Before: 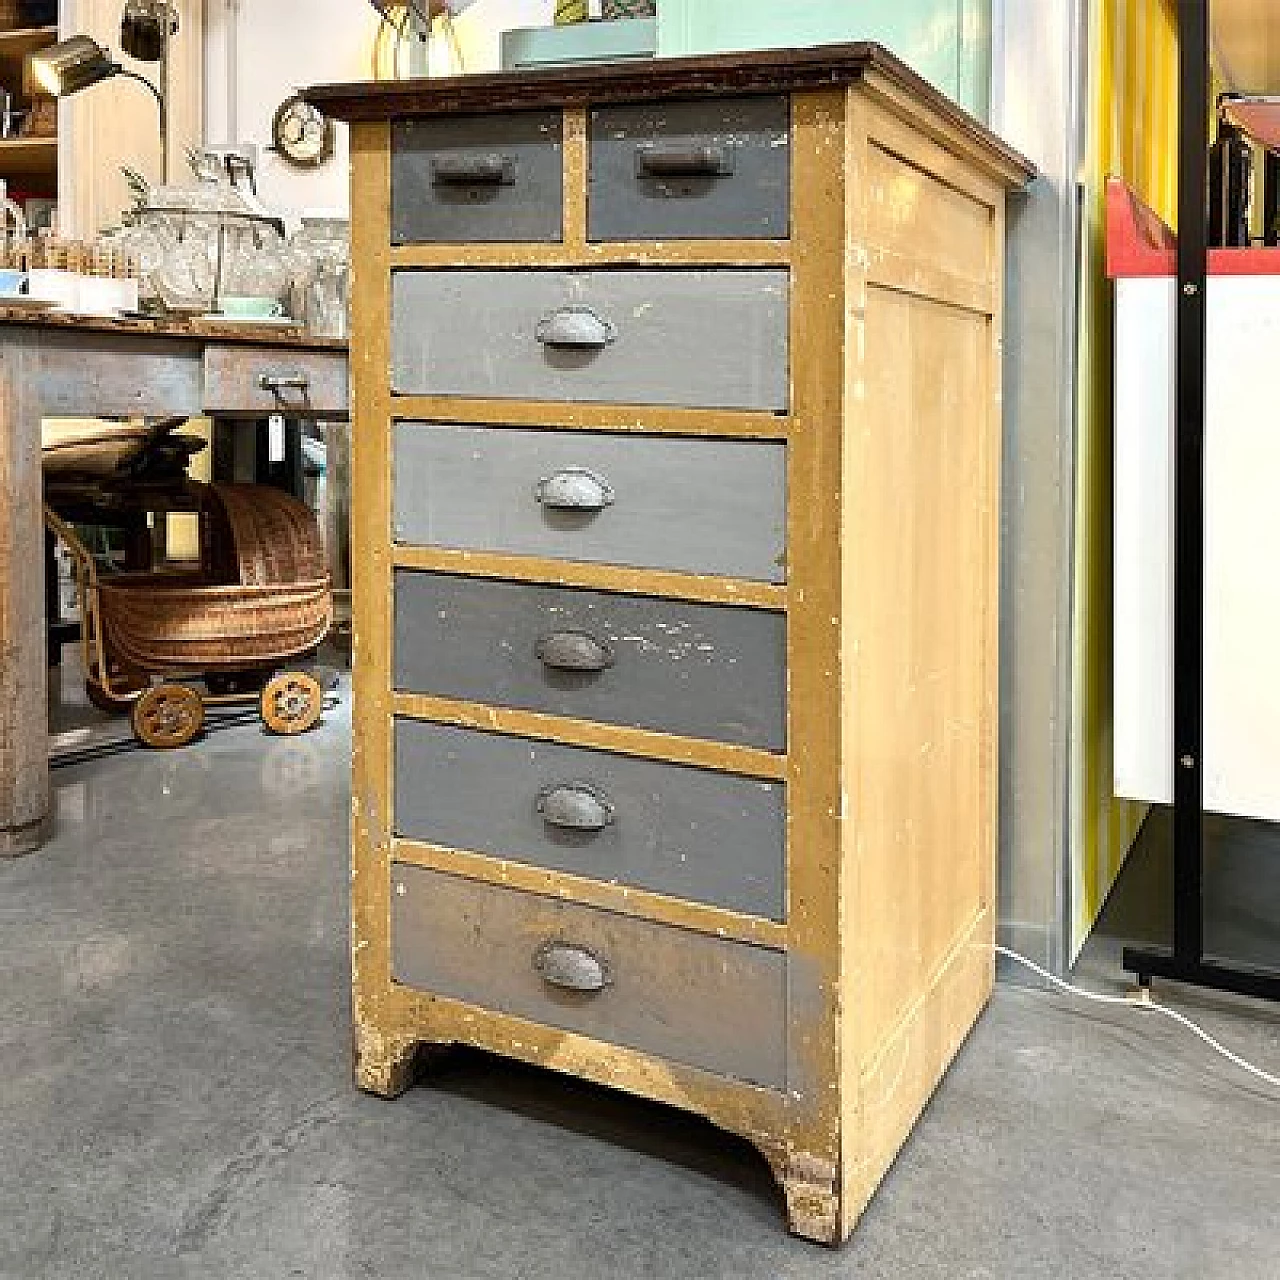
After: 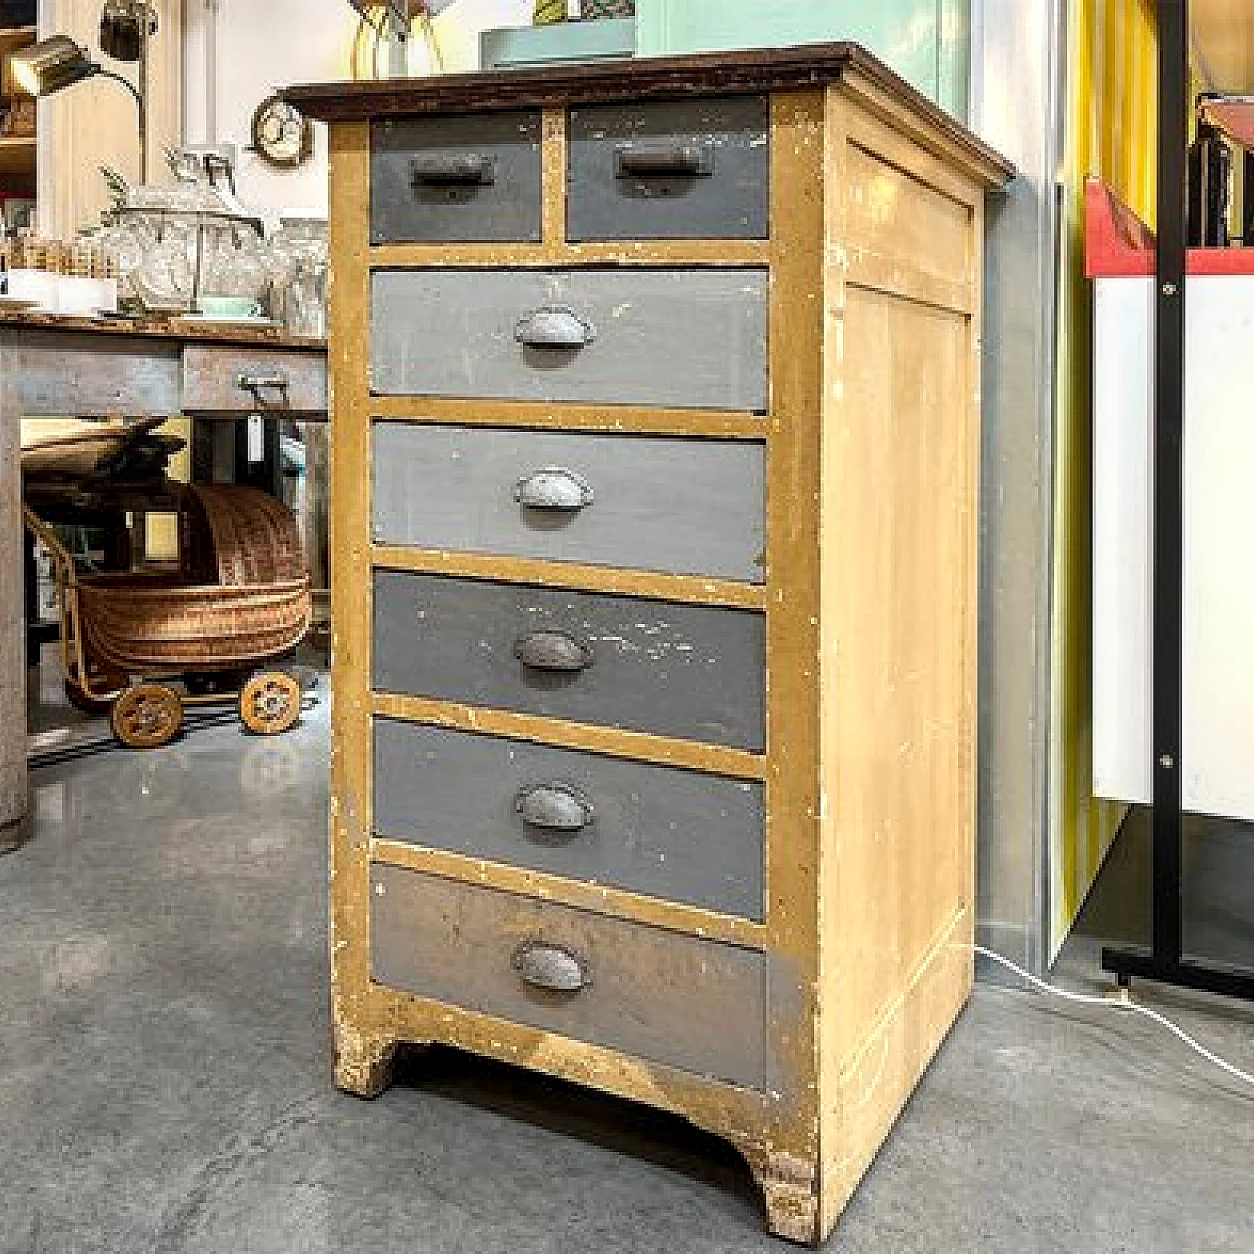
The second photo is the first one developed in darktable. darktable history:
local contrast: on, module defaults
crop: left 1.671%, right 0.284%, bottom 1.973%
